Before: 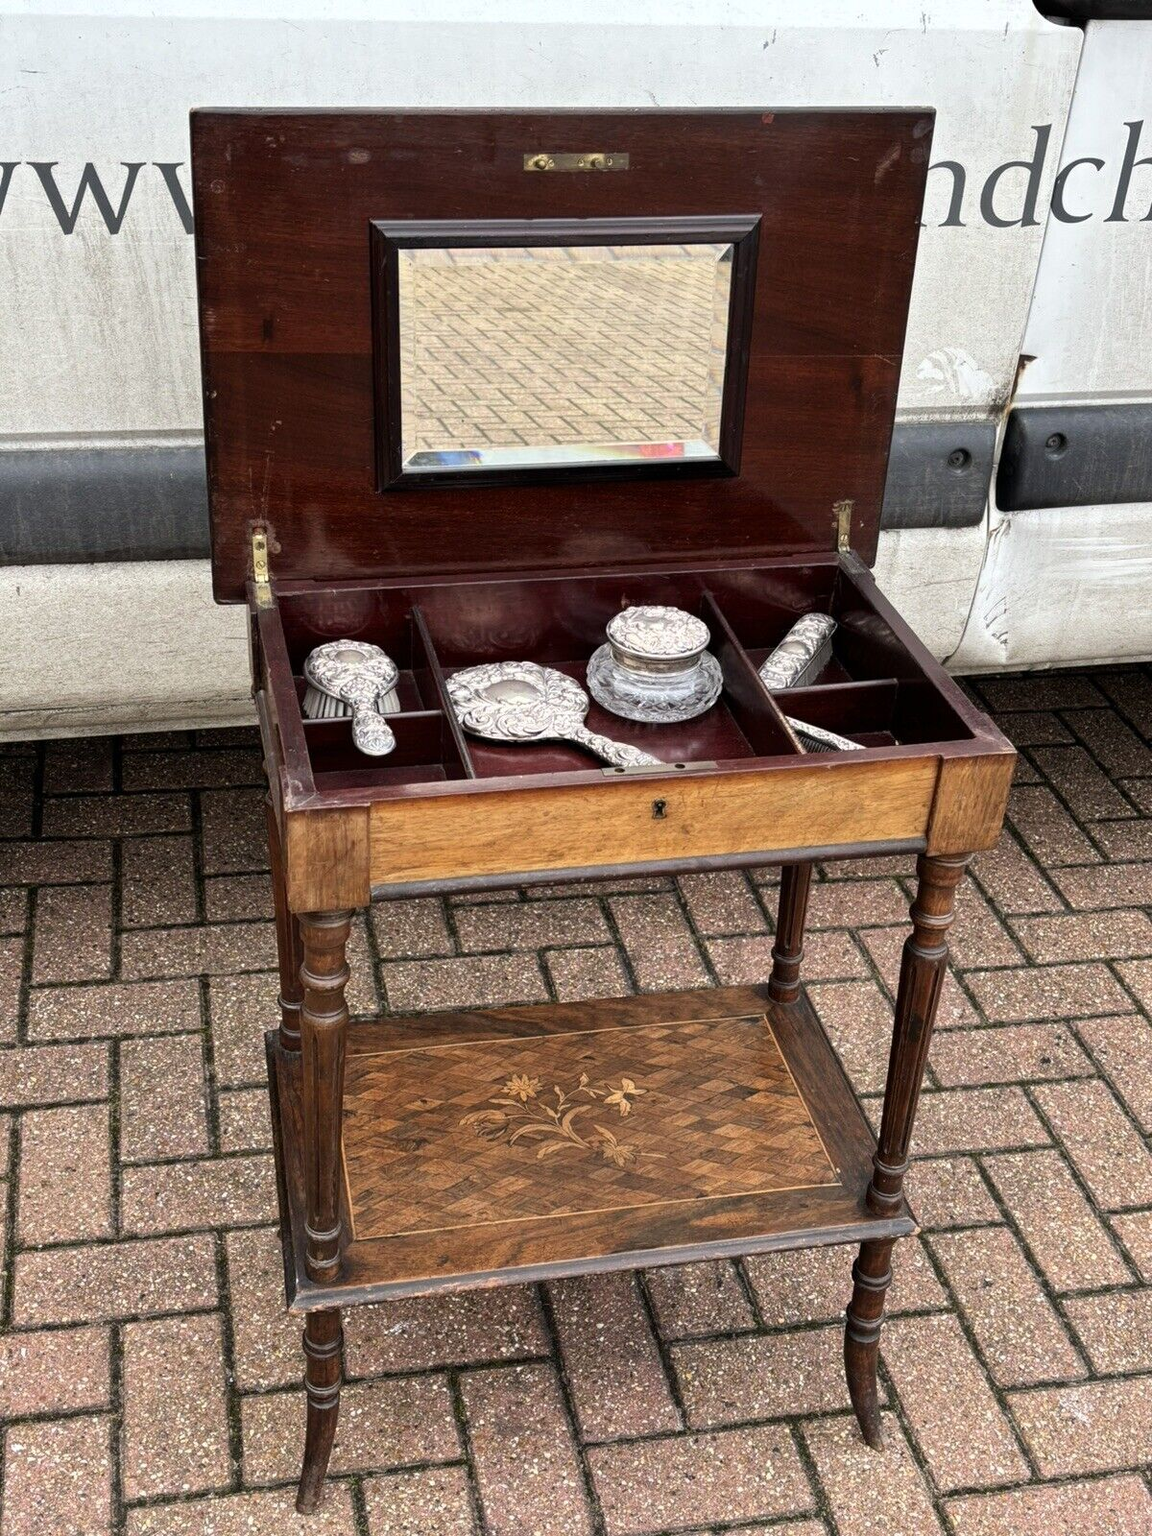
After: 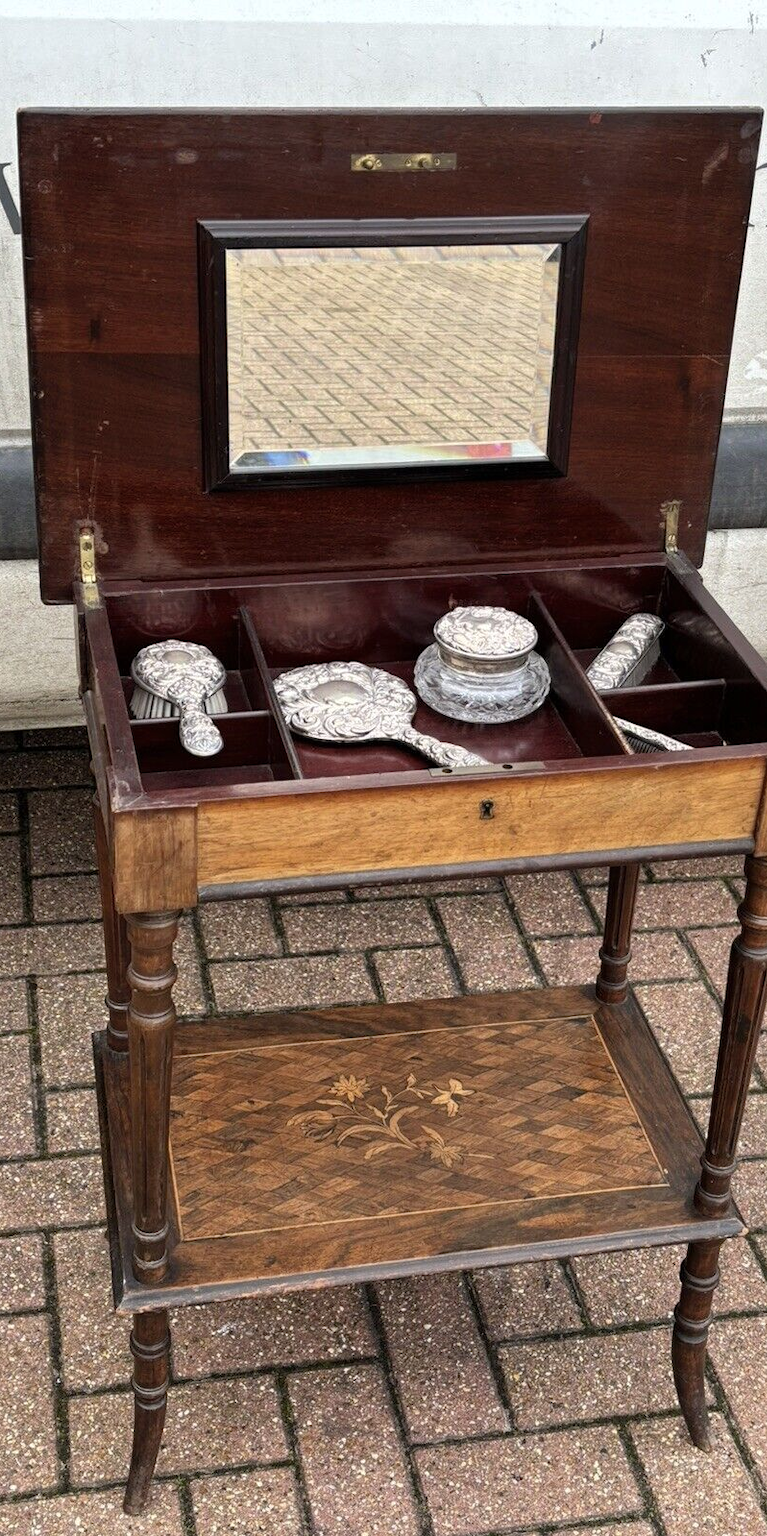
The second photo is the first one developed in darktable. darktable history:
shadows and highlights: shadows 25, highlights -25
color zones: curves: ch0 [(0.068, 0.464) (0.25, 0.5) (0.48, 0.508) (0.75, 0.536) (0.886, 0.476) (0.967, 0.456)]; ch1 [(0.066, 0.456) (0.25, 0.5) (0.616, 0.508) (0.746, 0.56) (0.934, 0.444)]
crop and rotate: left 15.055%, right 18.278%
tone equalizer: on, module defaults
